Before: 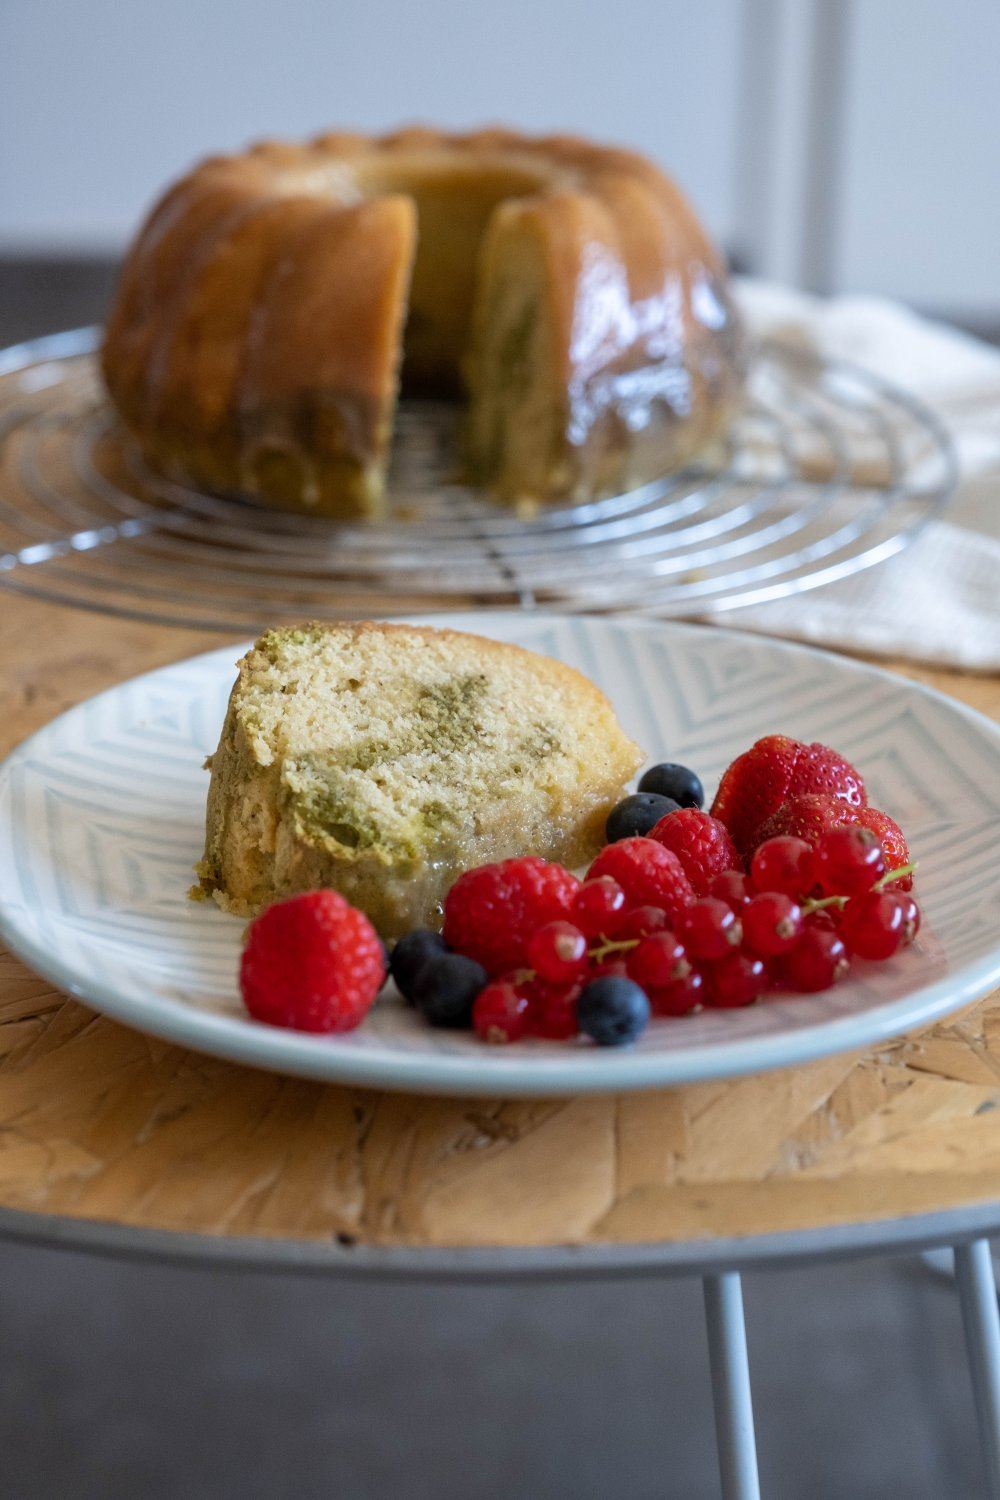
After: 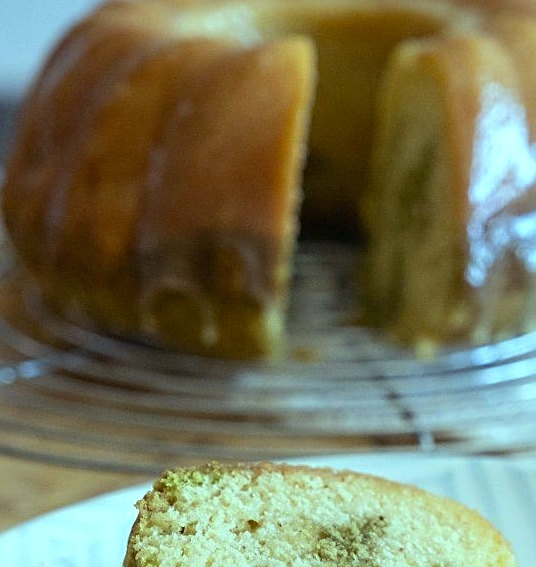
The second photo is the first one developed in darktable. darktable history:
color correction: saturation 1.11
color balance: mode lift, gamma, gain (sRGB), lift [0.997, 0.979, 1.021, 1.011], gamma [1, 1.084, 0.916, 0.998], gain [1, 0.87, 1.13, 1.101], contrast 4.55%, contrast fulcrum 38.24%, output saturation 104.09%
sharpen: on, module defaults
crop: left 10.121%, top 10.631%, right 36.218%, bottom 51.526%
